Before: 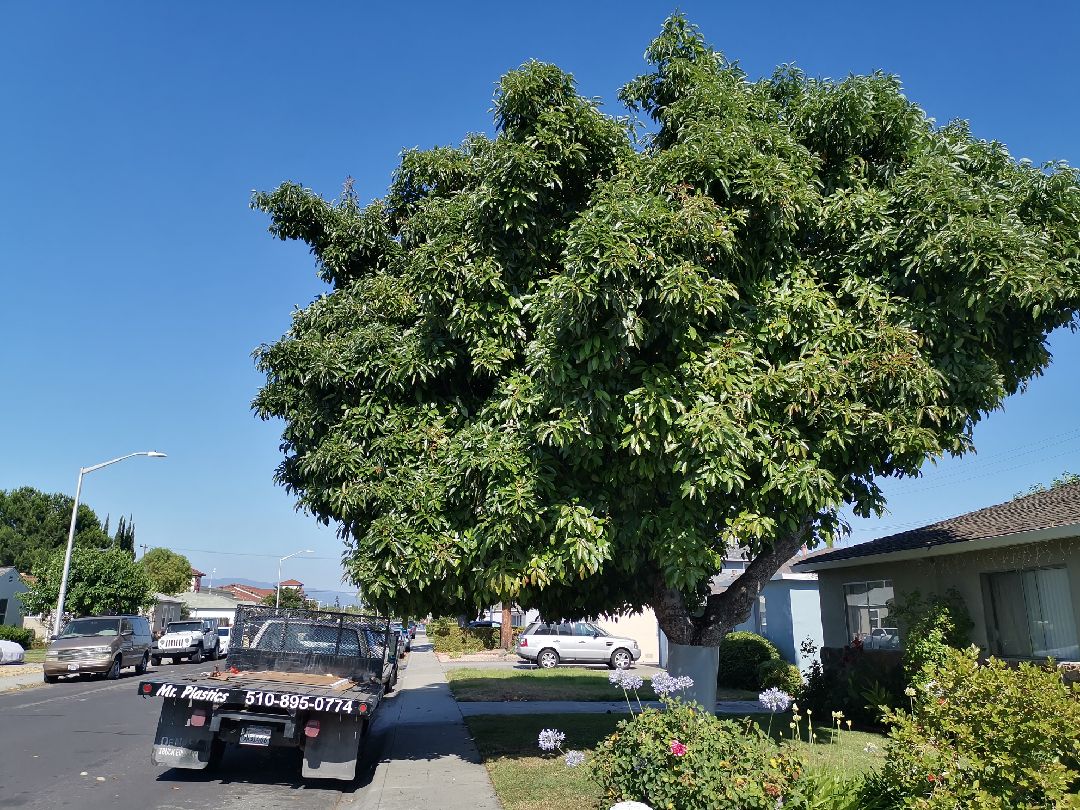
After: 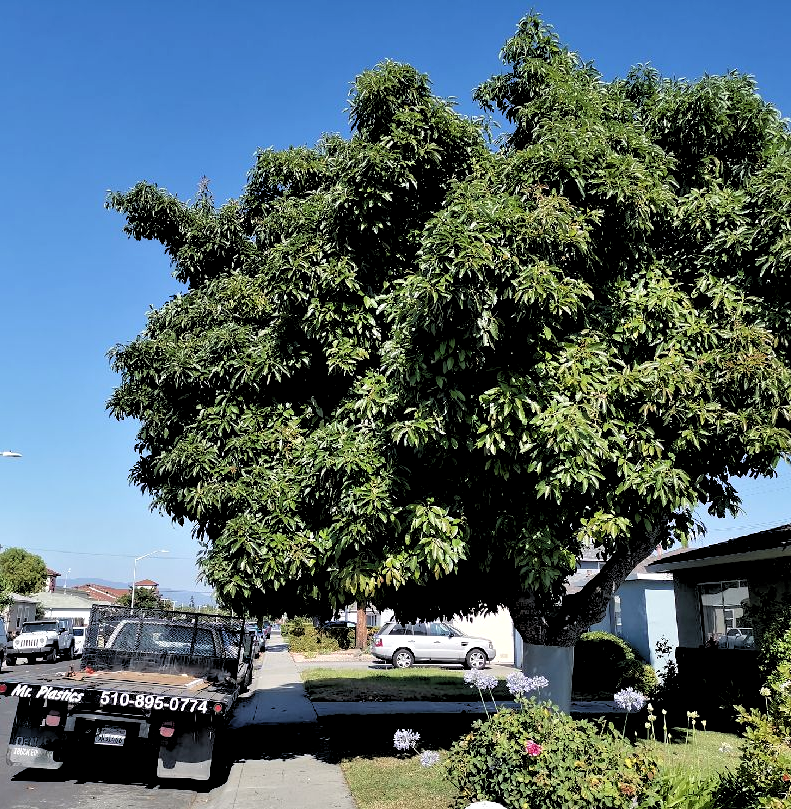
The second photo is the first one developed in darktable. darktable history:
exposure: black level correction -0.001, exposure 0.08 EV, compensate highlight preservation false
rgb levels: levels [[0.029, 0.461, 0.922], [0, 0.5, 1], [0, 0.5, 1]]
crop: left 13.443%, right 13.31%
